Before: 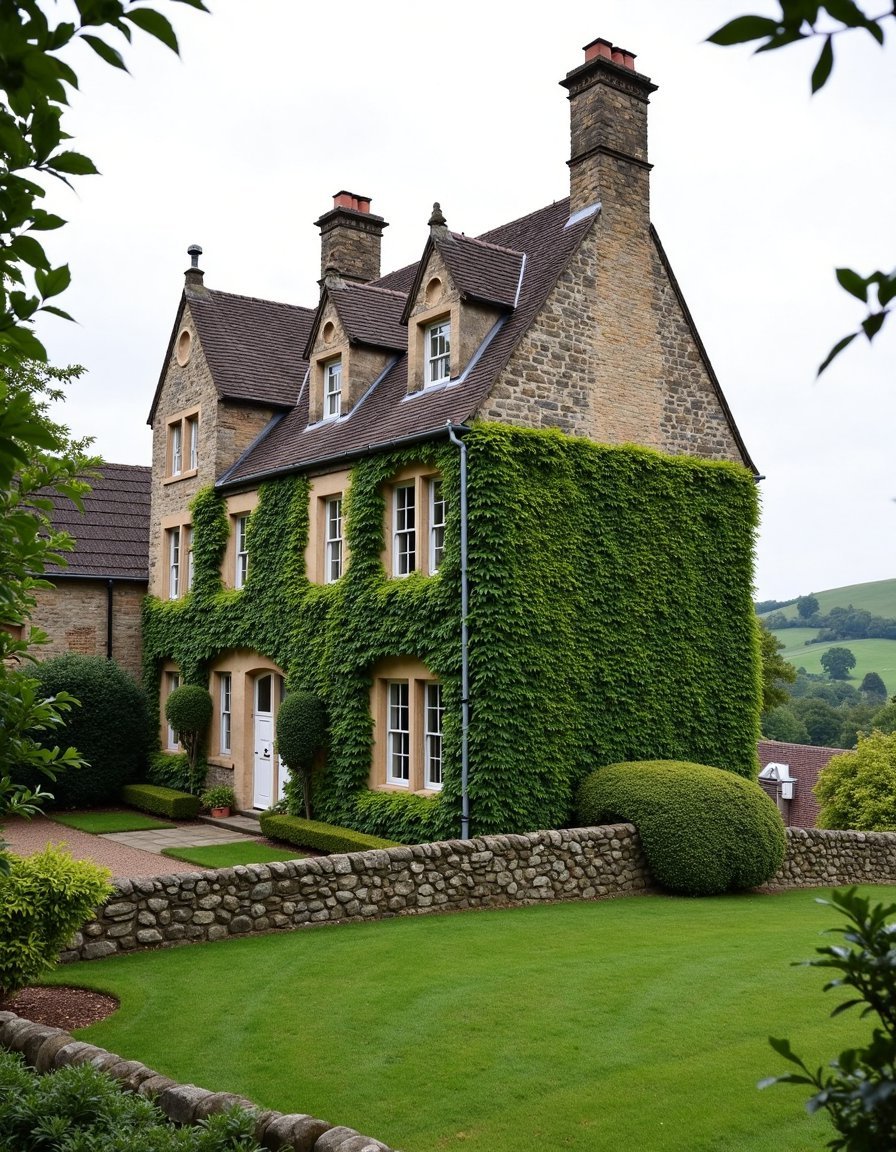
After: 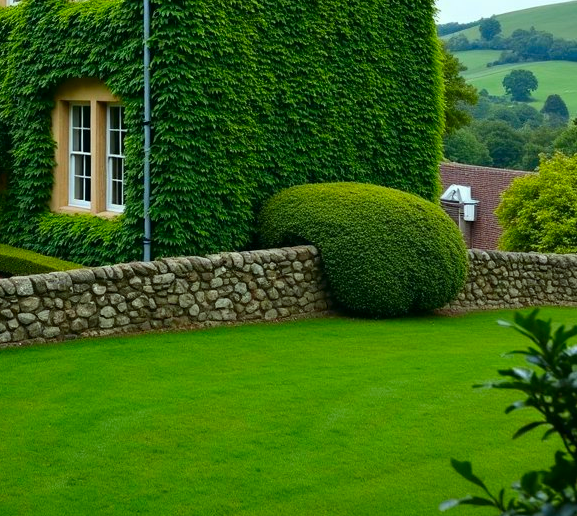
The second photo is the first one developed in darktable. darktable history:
color correction: highlights a* -7.33, highlights b* 1.26, shadows a* -3.55, saturation 1.4
crop and rotate: left 35.509%, top 50.238%, bottom 4.934%
